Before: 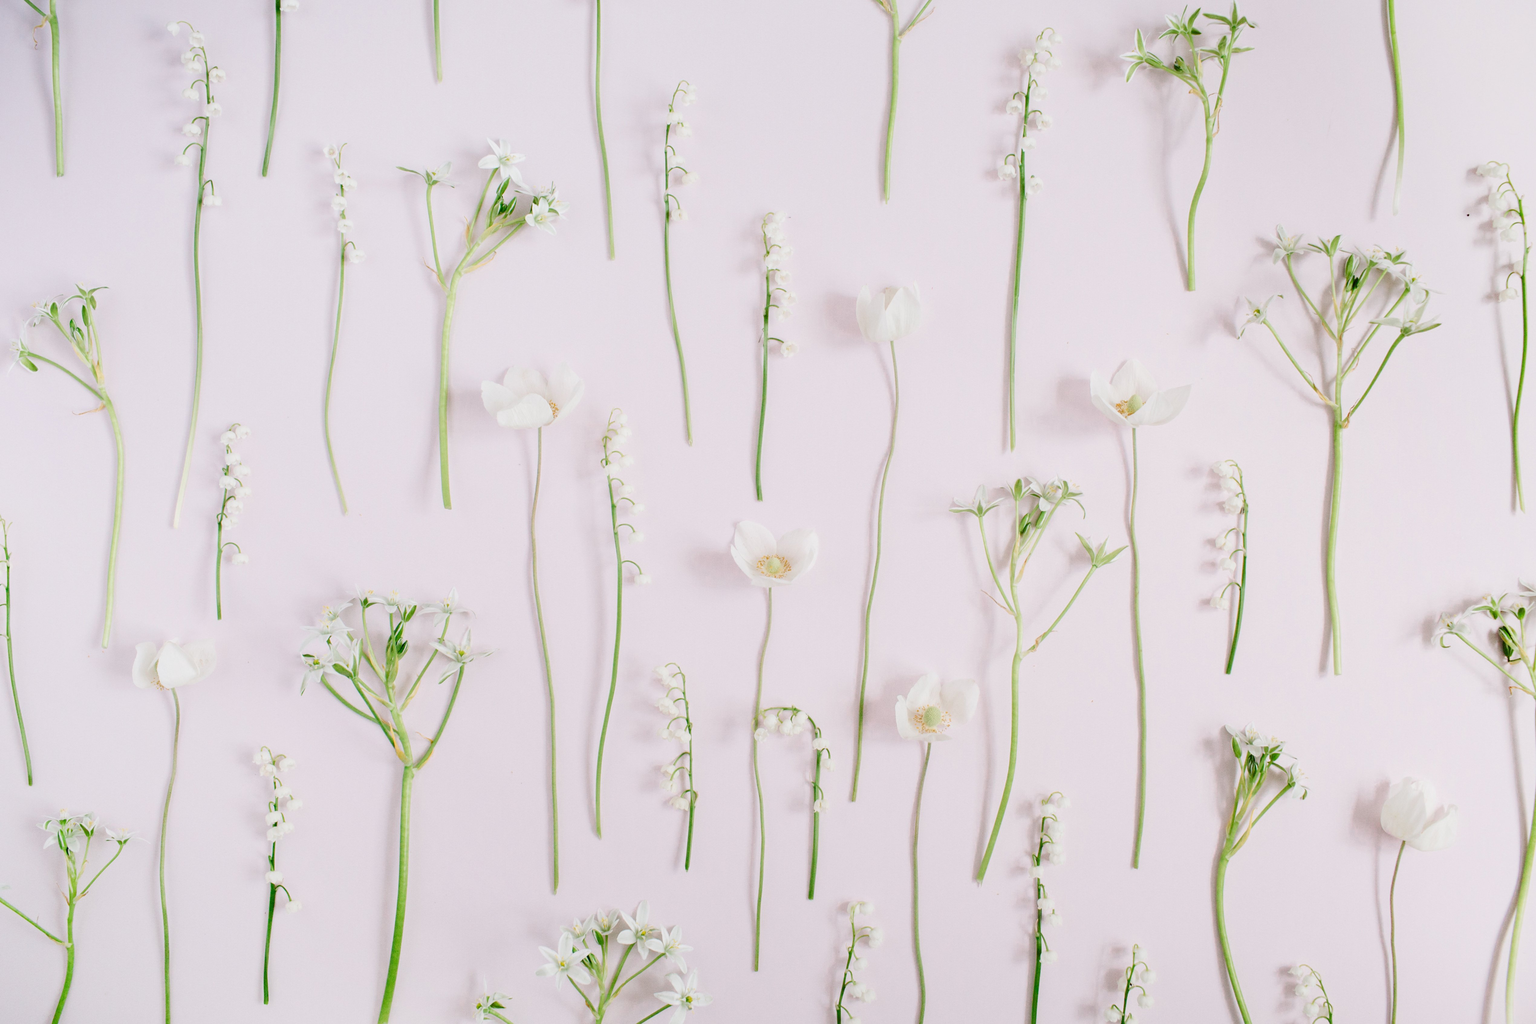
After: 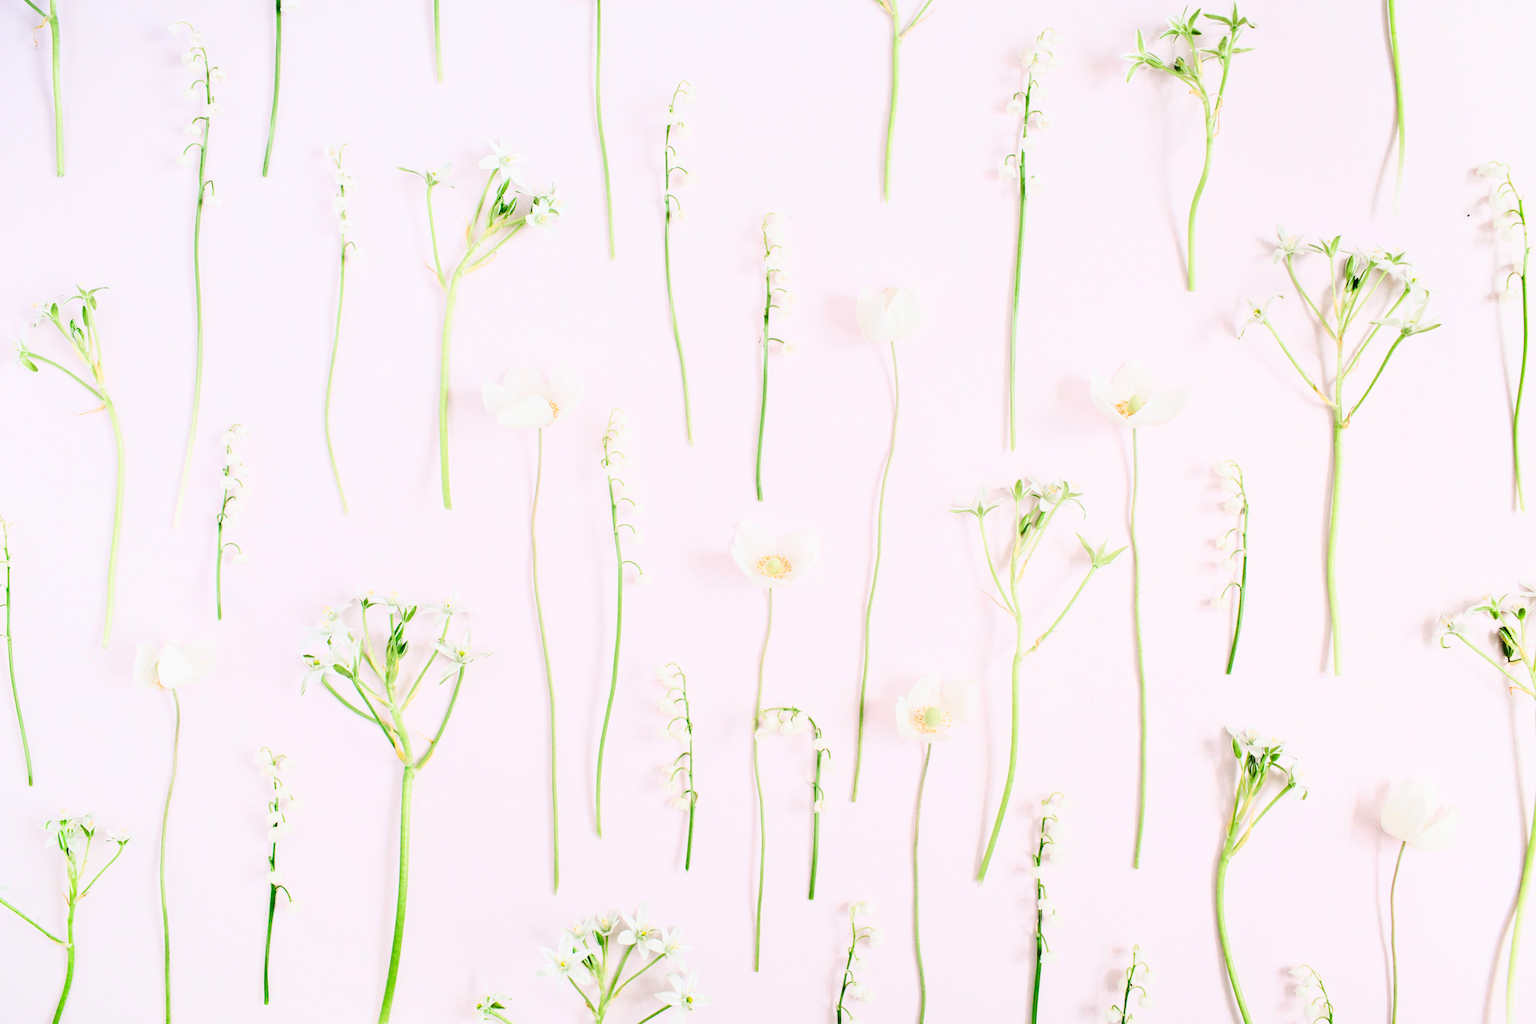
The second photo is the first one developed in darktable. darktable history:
base curve: curves: ch0 [(0, 0) (0.028, 0.03) (0.121, 0.232) (0.46, 0.748) (0.859, 0.968) (1, 1)]
contrast equalizer: octaves 7, y [[0.6 ×6], [0.55 ×6], [0 ×6], [0 ×6], [0 ×6]], mix 0.15
